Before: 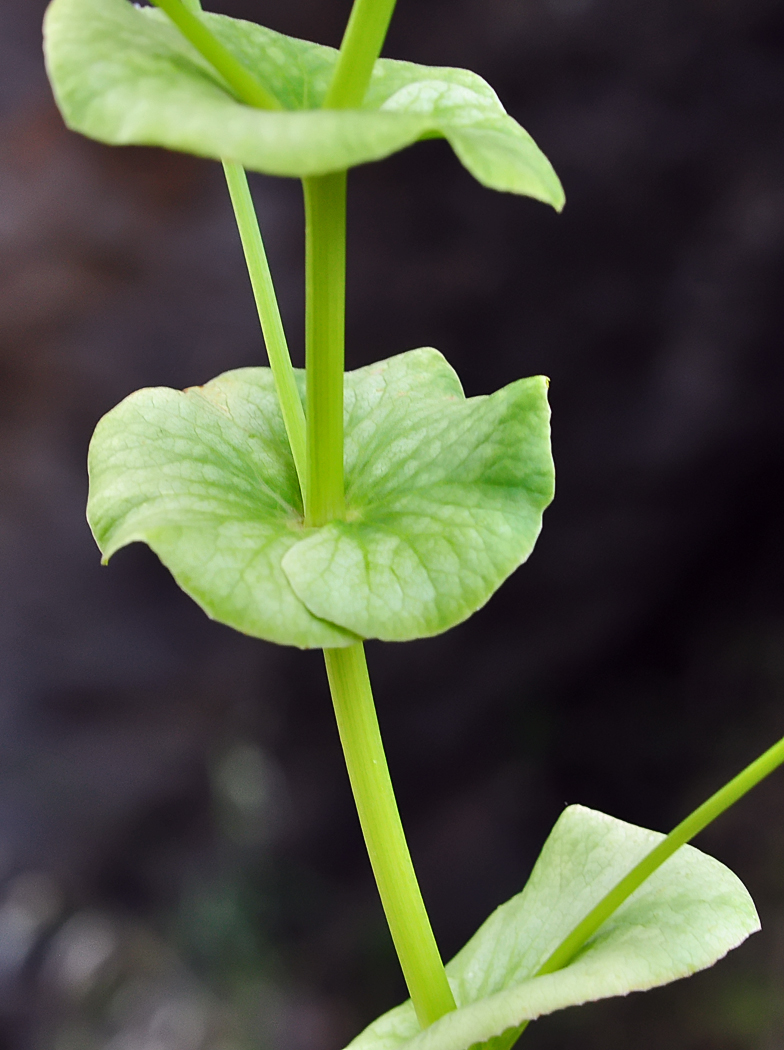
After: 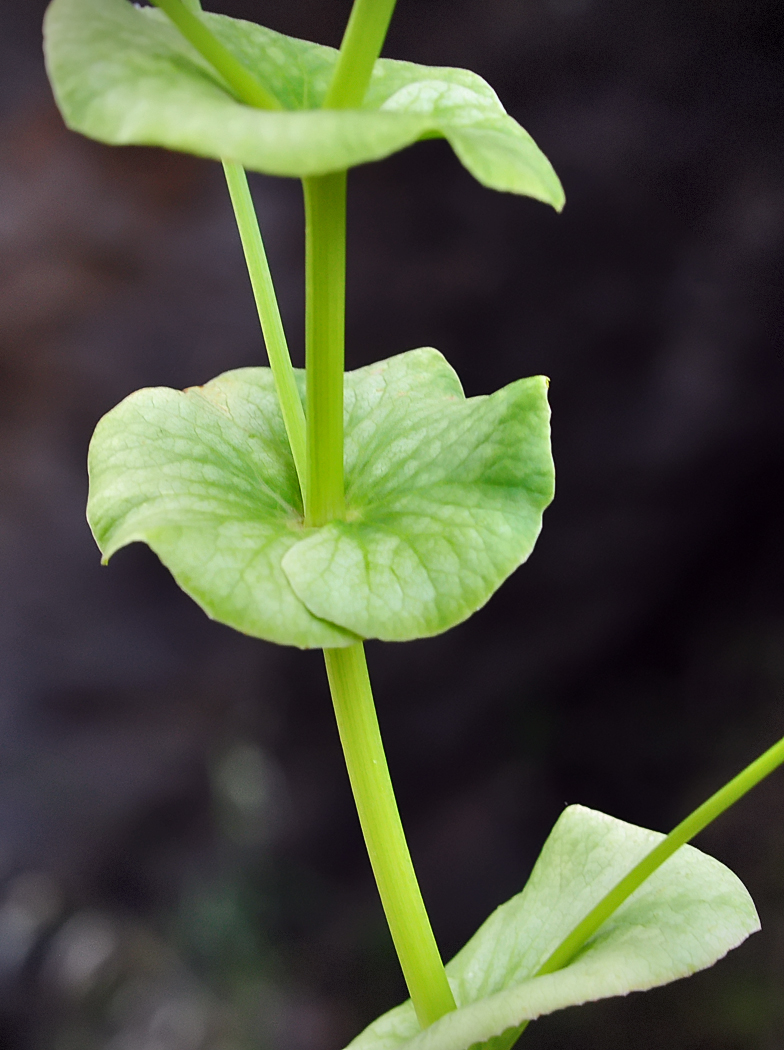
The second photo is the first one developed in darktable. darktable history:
vignetting: brightness -0.587, saturation -0.117, dithering 8-bit output
